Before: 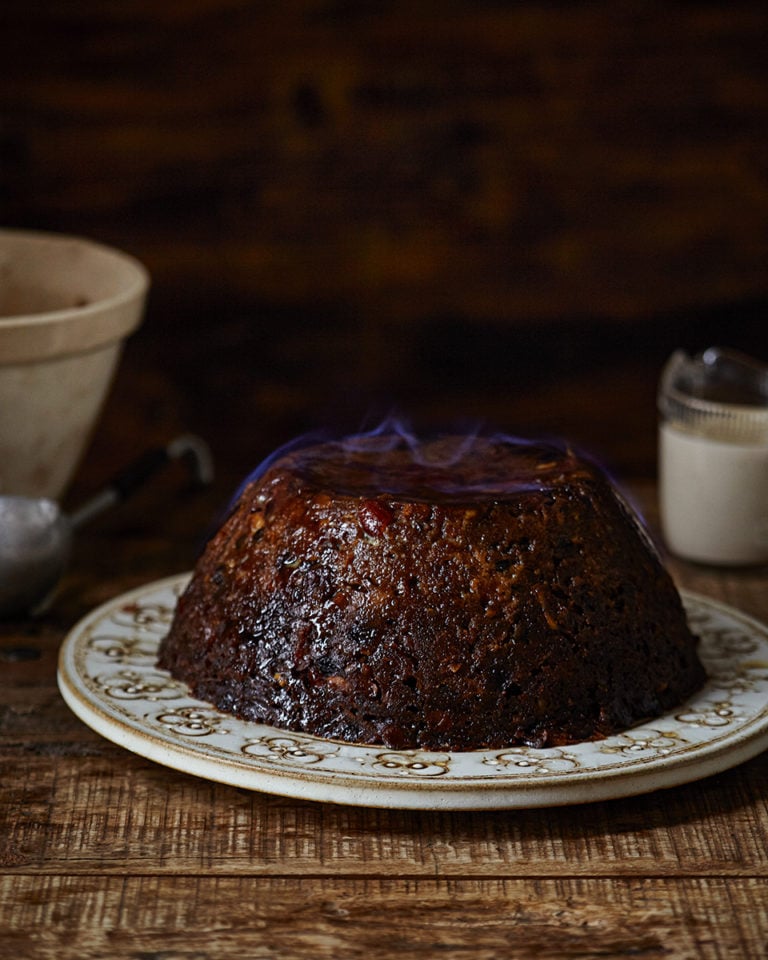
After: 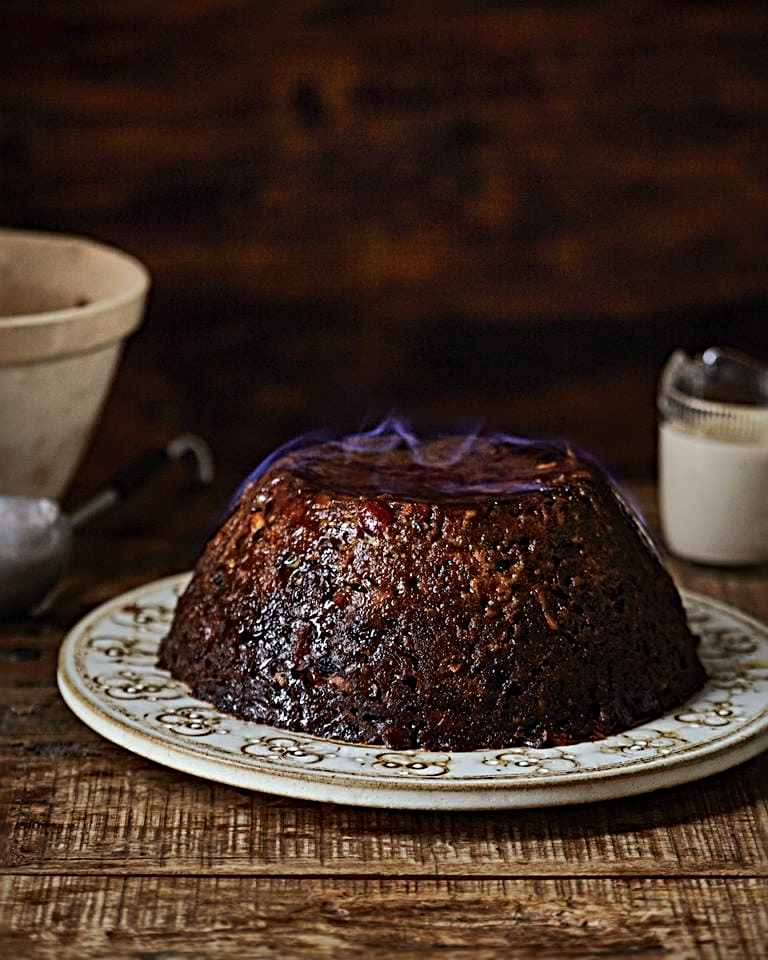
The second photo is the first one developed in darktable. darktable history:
sharpen: radius 4.883
shadows and highlights: radius 118.69, shadows 42.21, highlights -61.56, soften with gaussian
